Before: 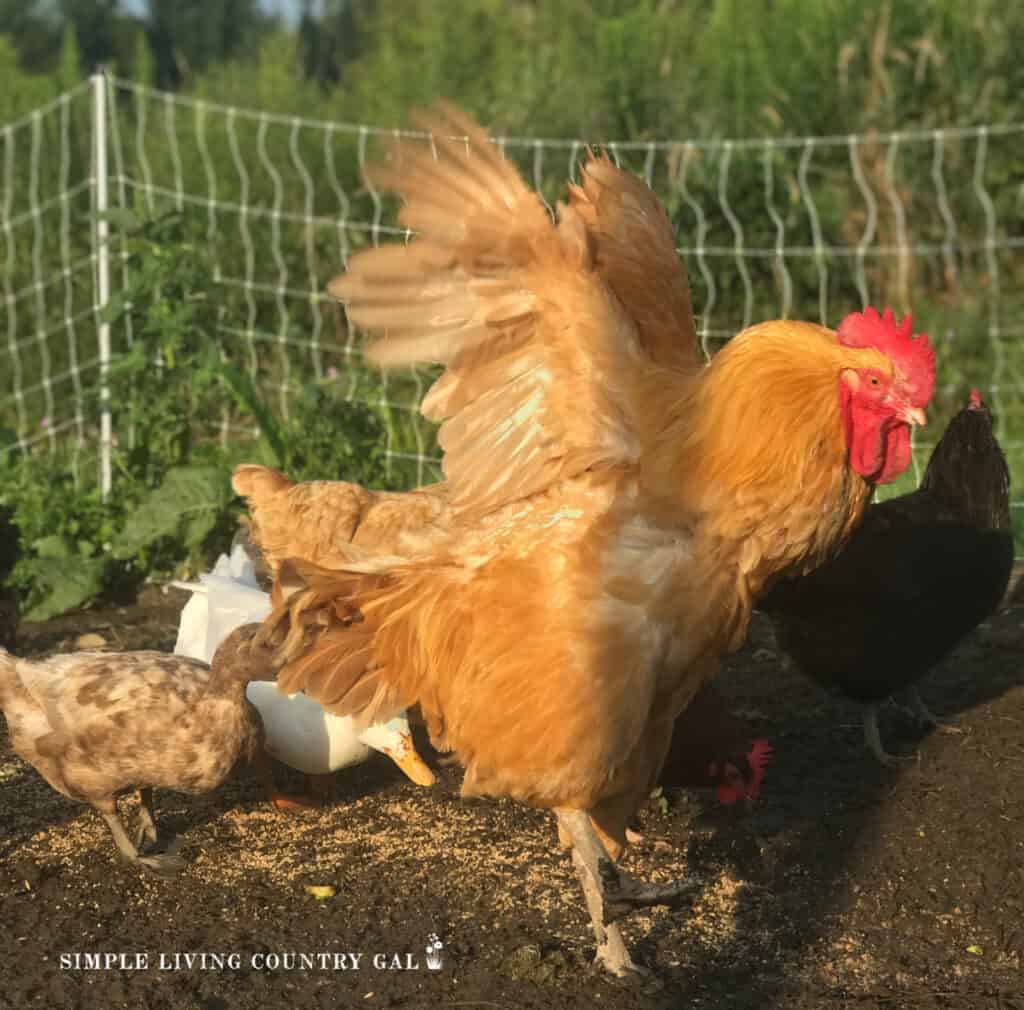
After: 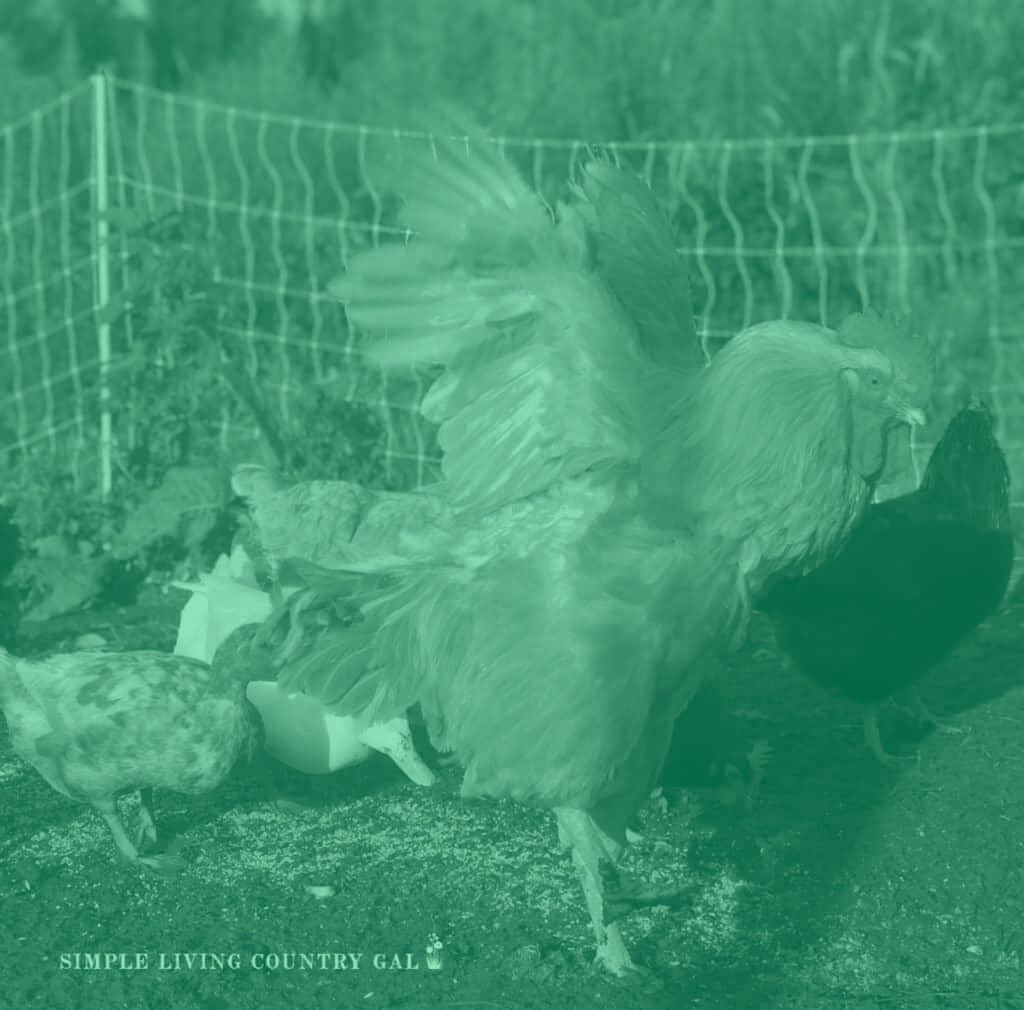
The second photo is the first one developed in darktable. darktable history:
color zones: curves: ch0 [(0, 0.5) (0.125, 0.4) (0.25, 0.5) (0.375, 0.4) (0.5, 0.4) (0.625, 0.6) (0.75, 0.6) (0.875, 0.5)]; ch1 [(0, 0.35) (0.125, 0.45) (0.25, 0.35) (0.375, 0.35) (0.5, 0.35) (0.625, 0.35) (0.75, 0.45) (0.875, 0.35)]; ch2 [(0, 0.6) (0.125, 0.5) (0.25, 0.5) (0.375, 0.6) (0.5, 0.6) (0.625, 0.5) (0.75, 0.5) (0.875, 0.5)]
colorize: hue 147.6°, saturation 65%, lightness 21.64%
